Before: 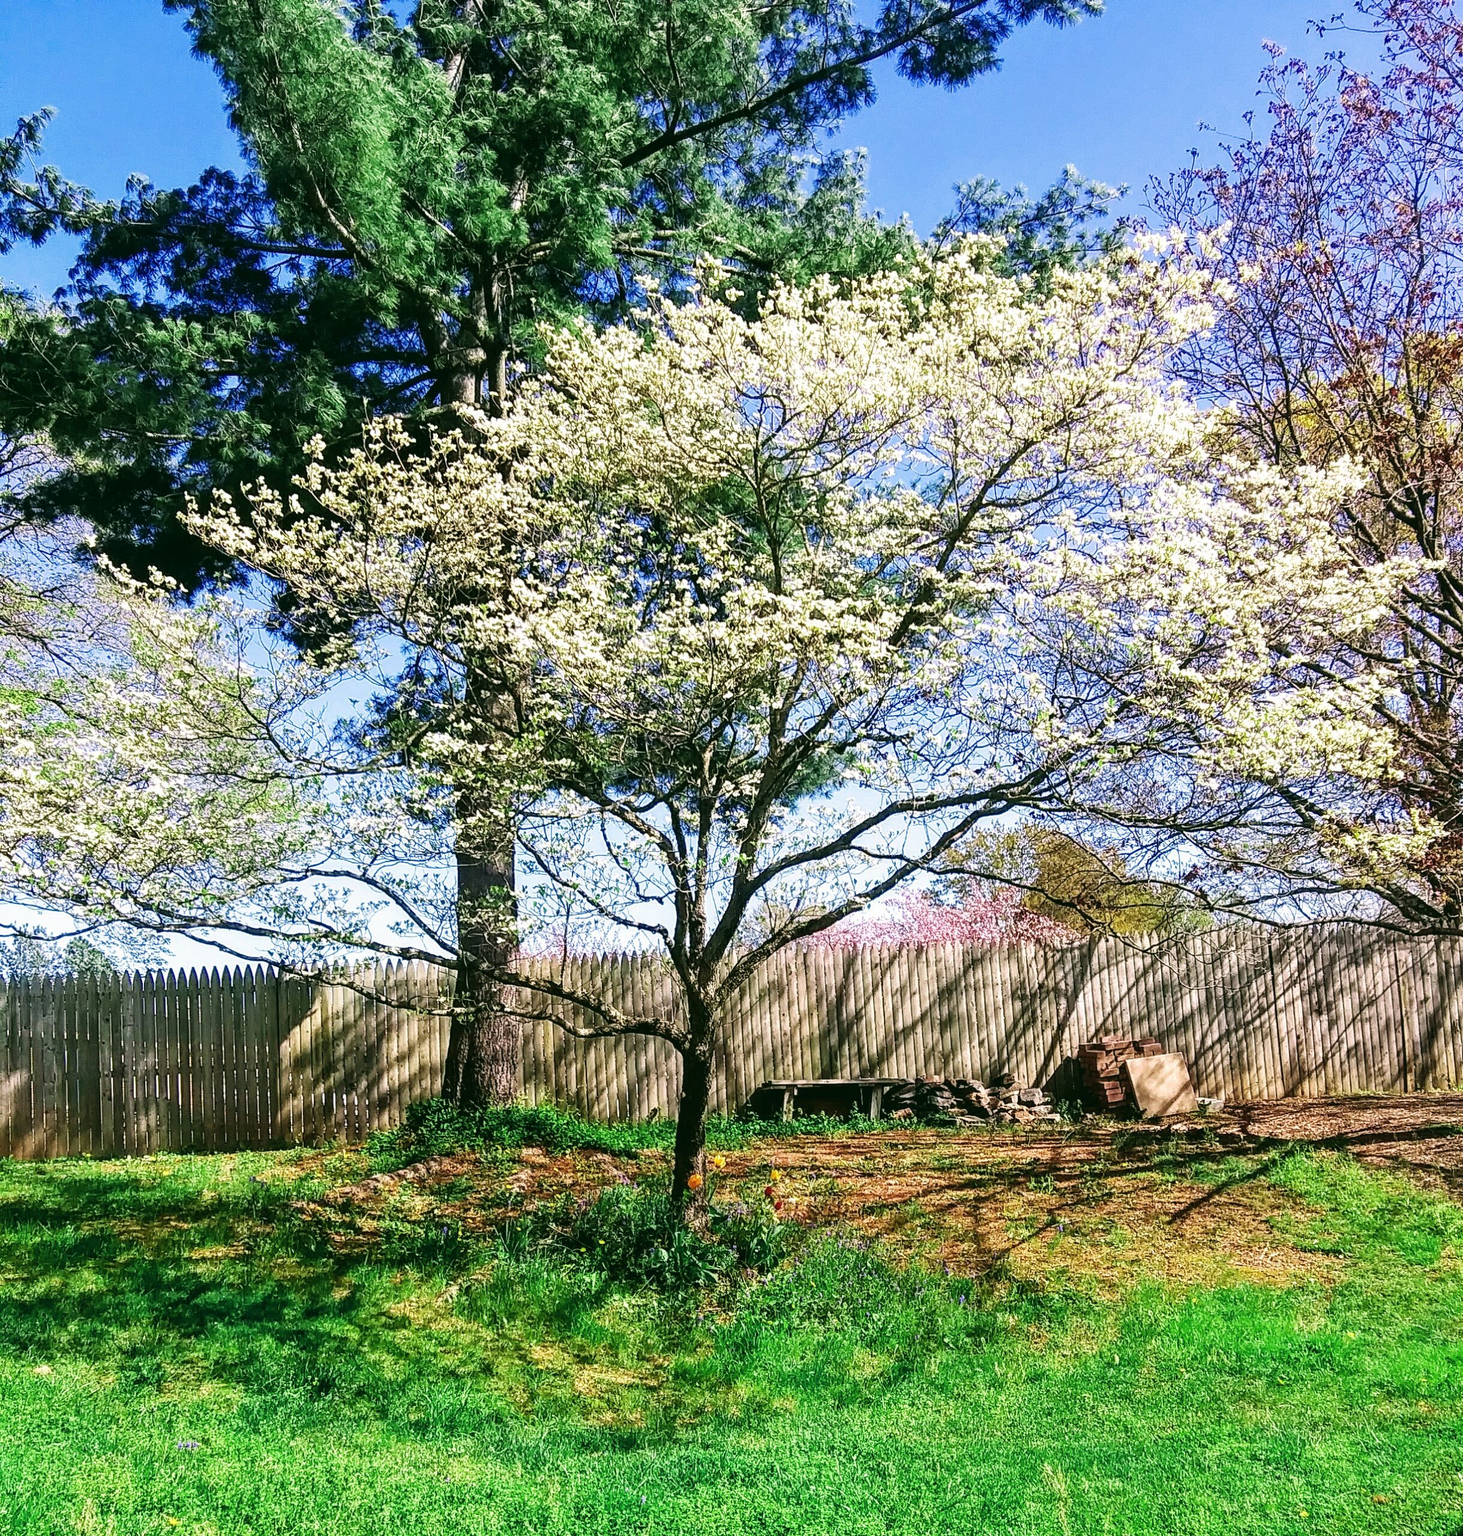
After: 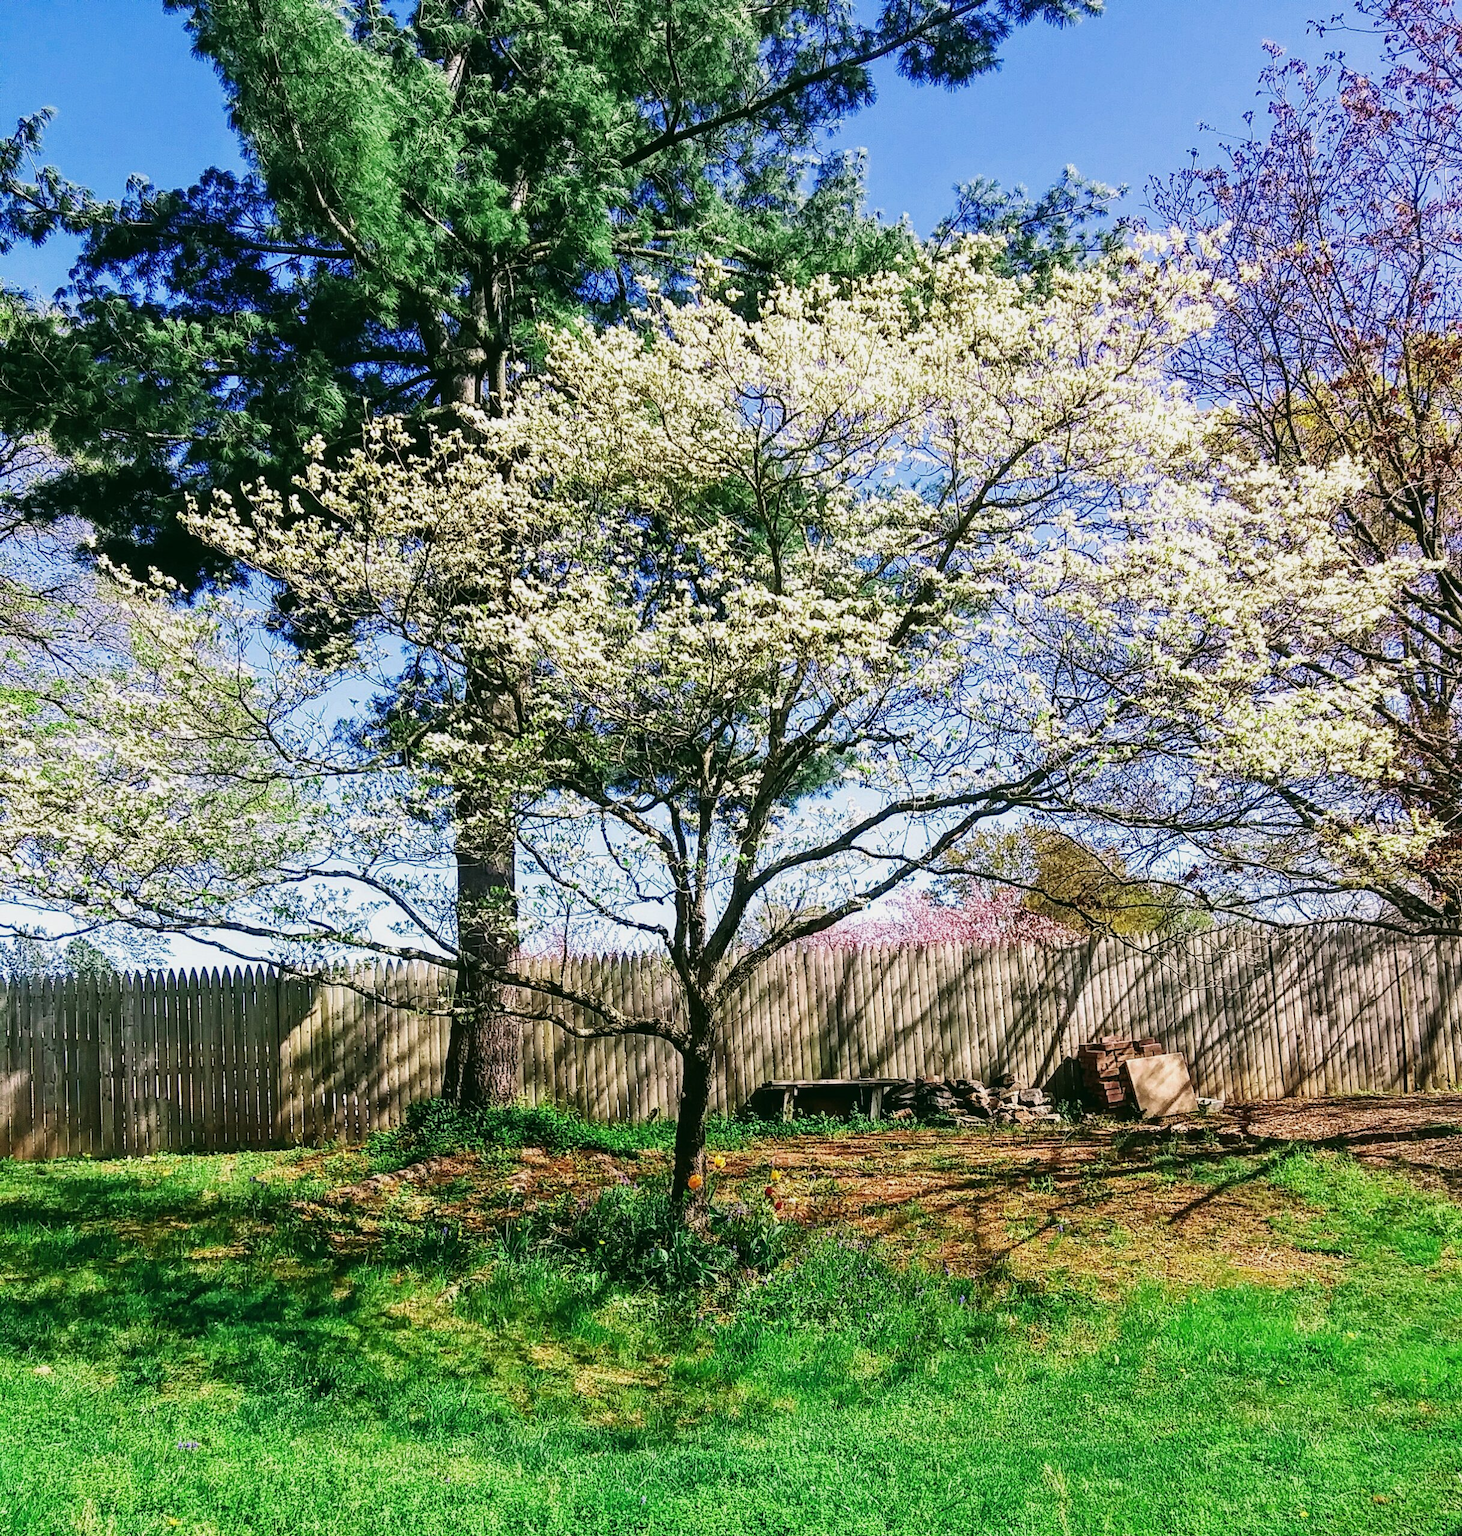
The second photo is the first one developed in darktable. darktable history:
shadows and highlights: shadows 30.86, highlights 0, soften with gaussian
exposure: exposure -0.177 EV, compensate highlight preservation false
